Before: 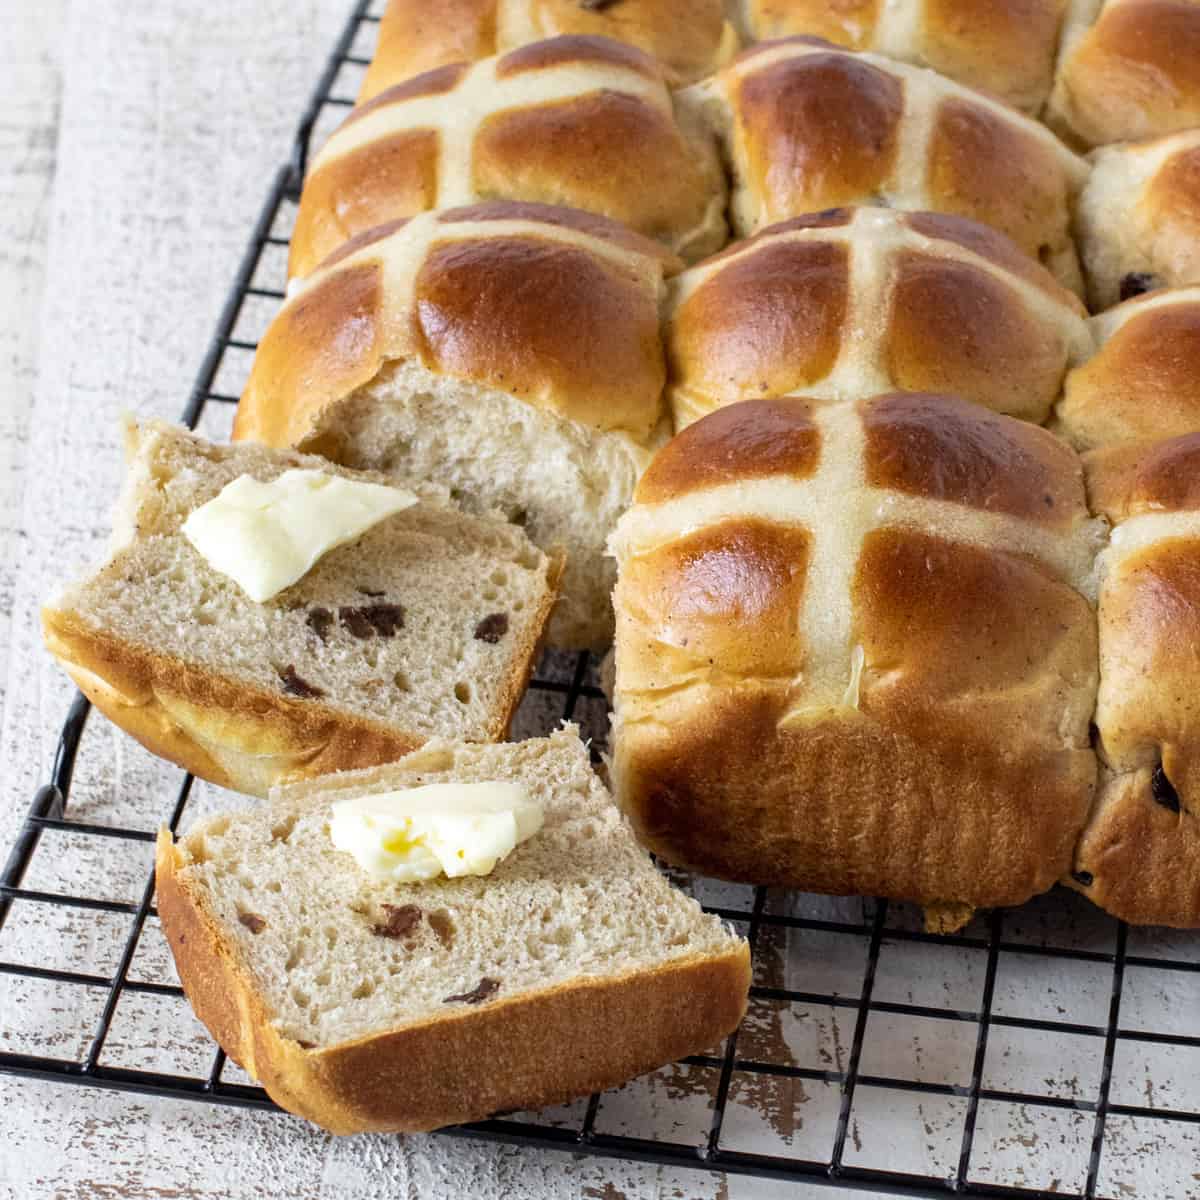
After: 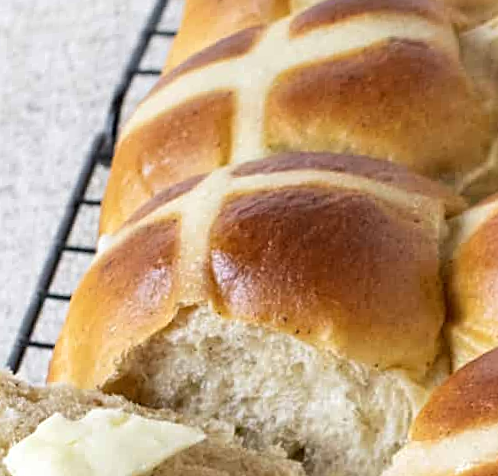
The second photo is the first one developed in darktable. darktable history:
sharpen: on, module defaults
rotate and perspective: rotation 1.69°, lens shift (vertical) -0.023, lens shift (horizontal) -0.291, crop left 0.025, crop right 0.988, crop top 0.092, crop bottom 0.842
crop and rotate: left 10.817%, top 0.062%, right 47.194%, bottom 53.626%
